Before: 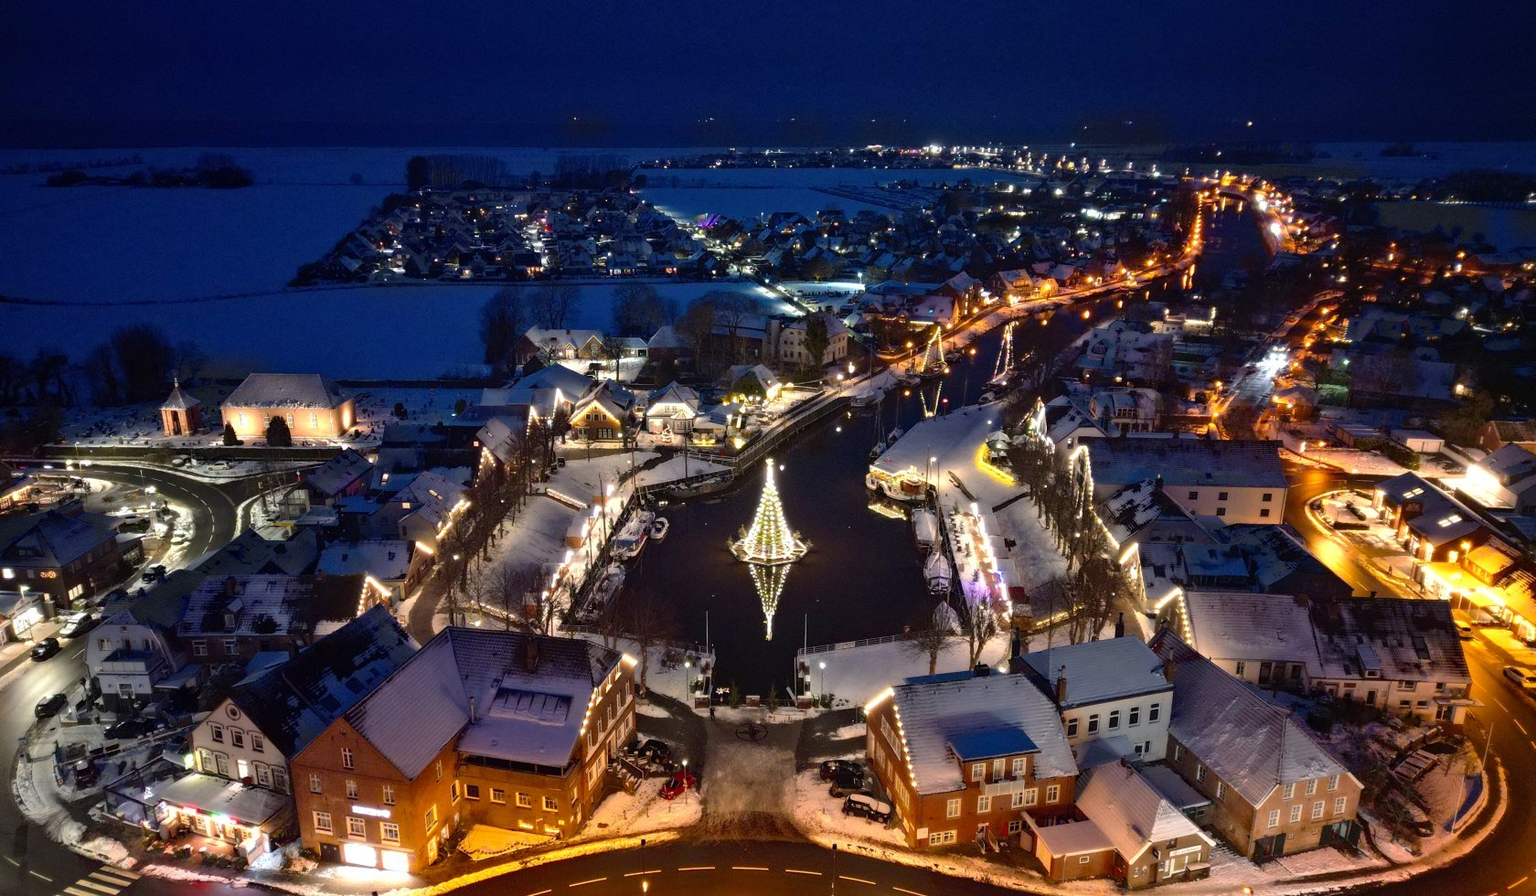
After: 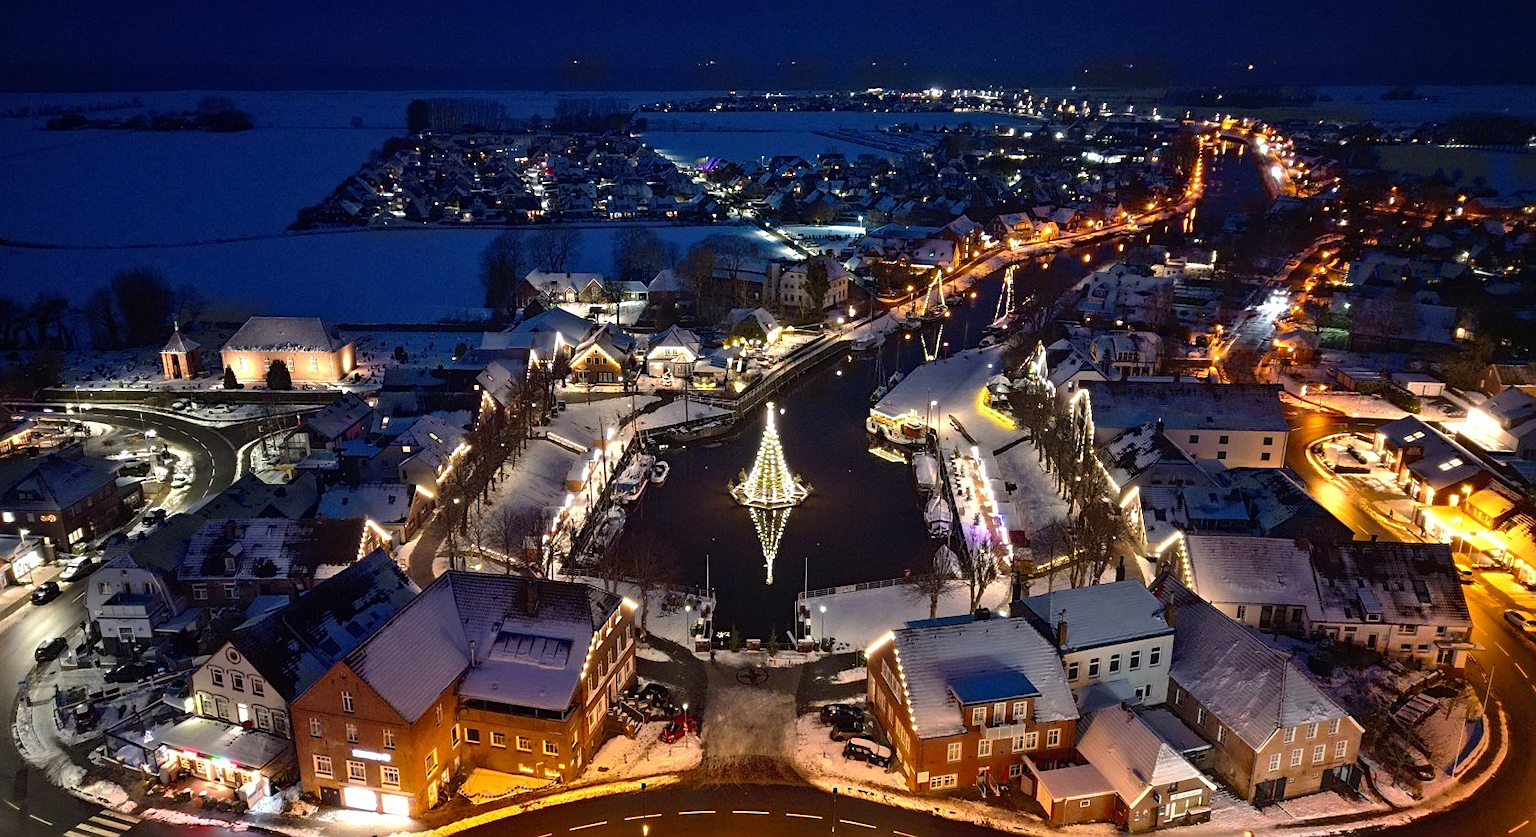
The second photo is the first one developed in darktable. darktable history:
sharpen: amount 0.5
crop and rotate: top 6.446%
